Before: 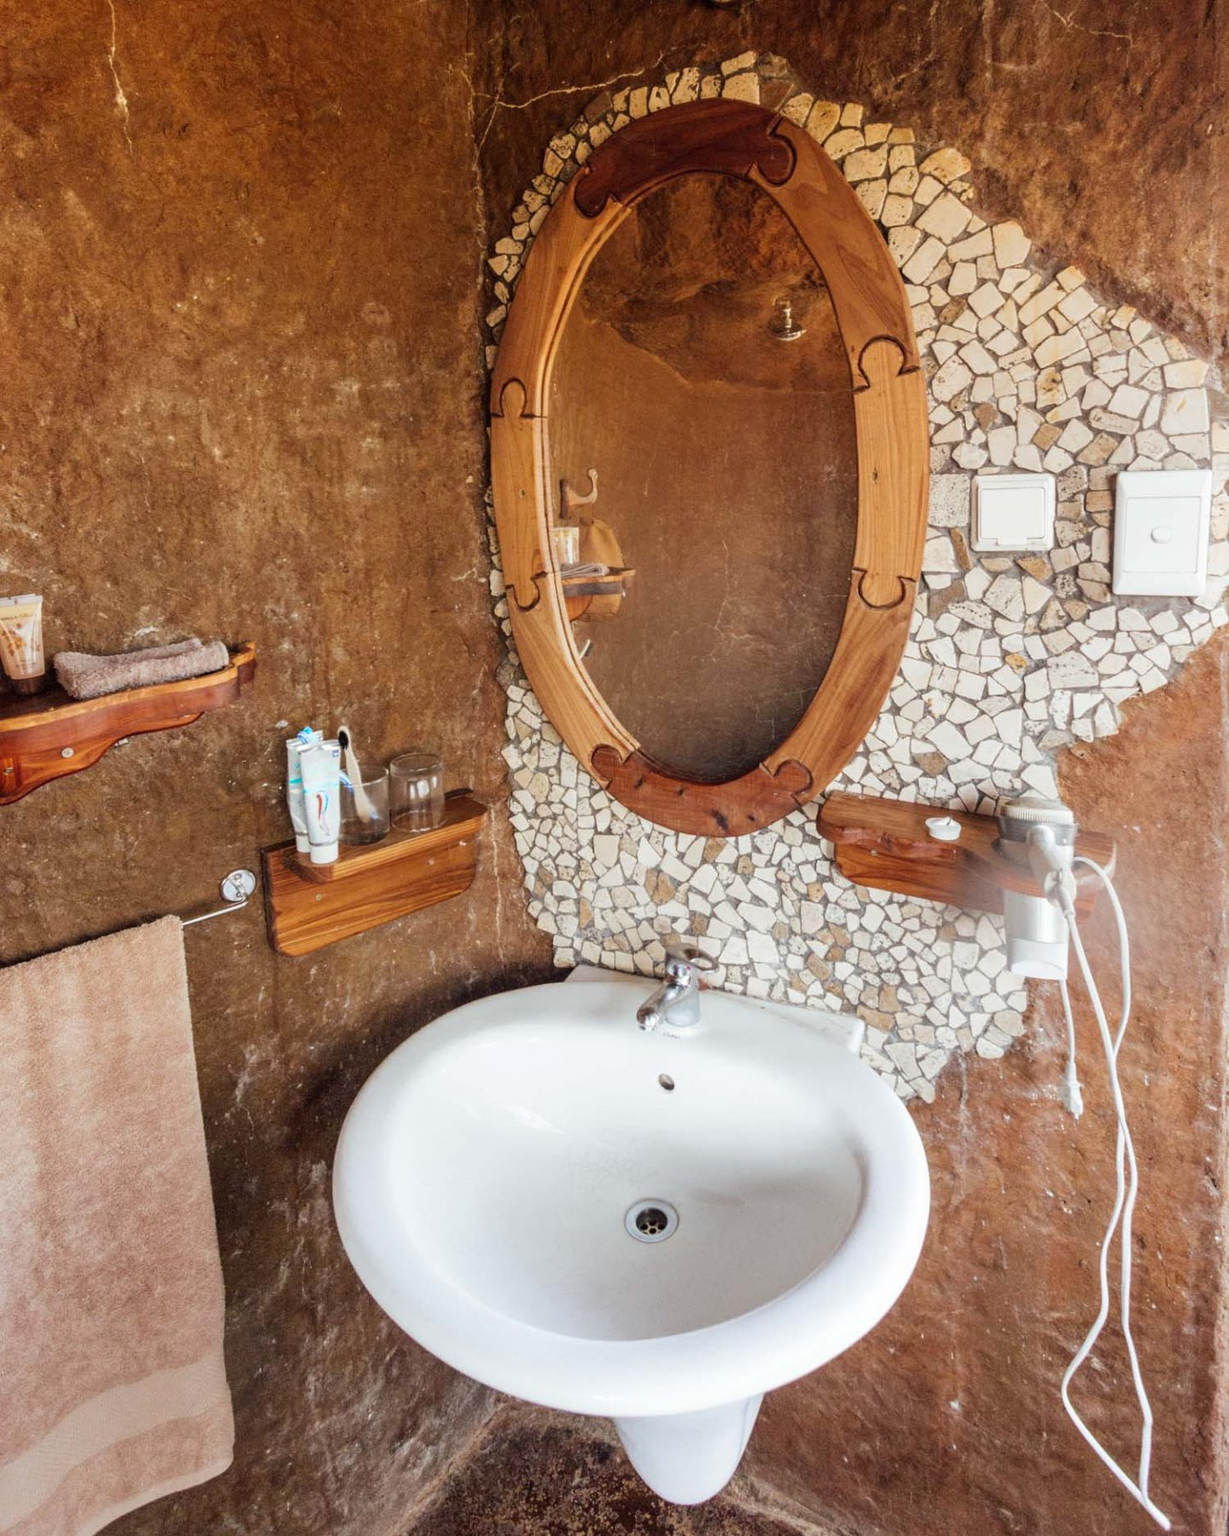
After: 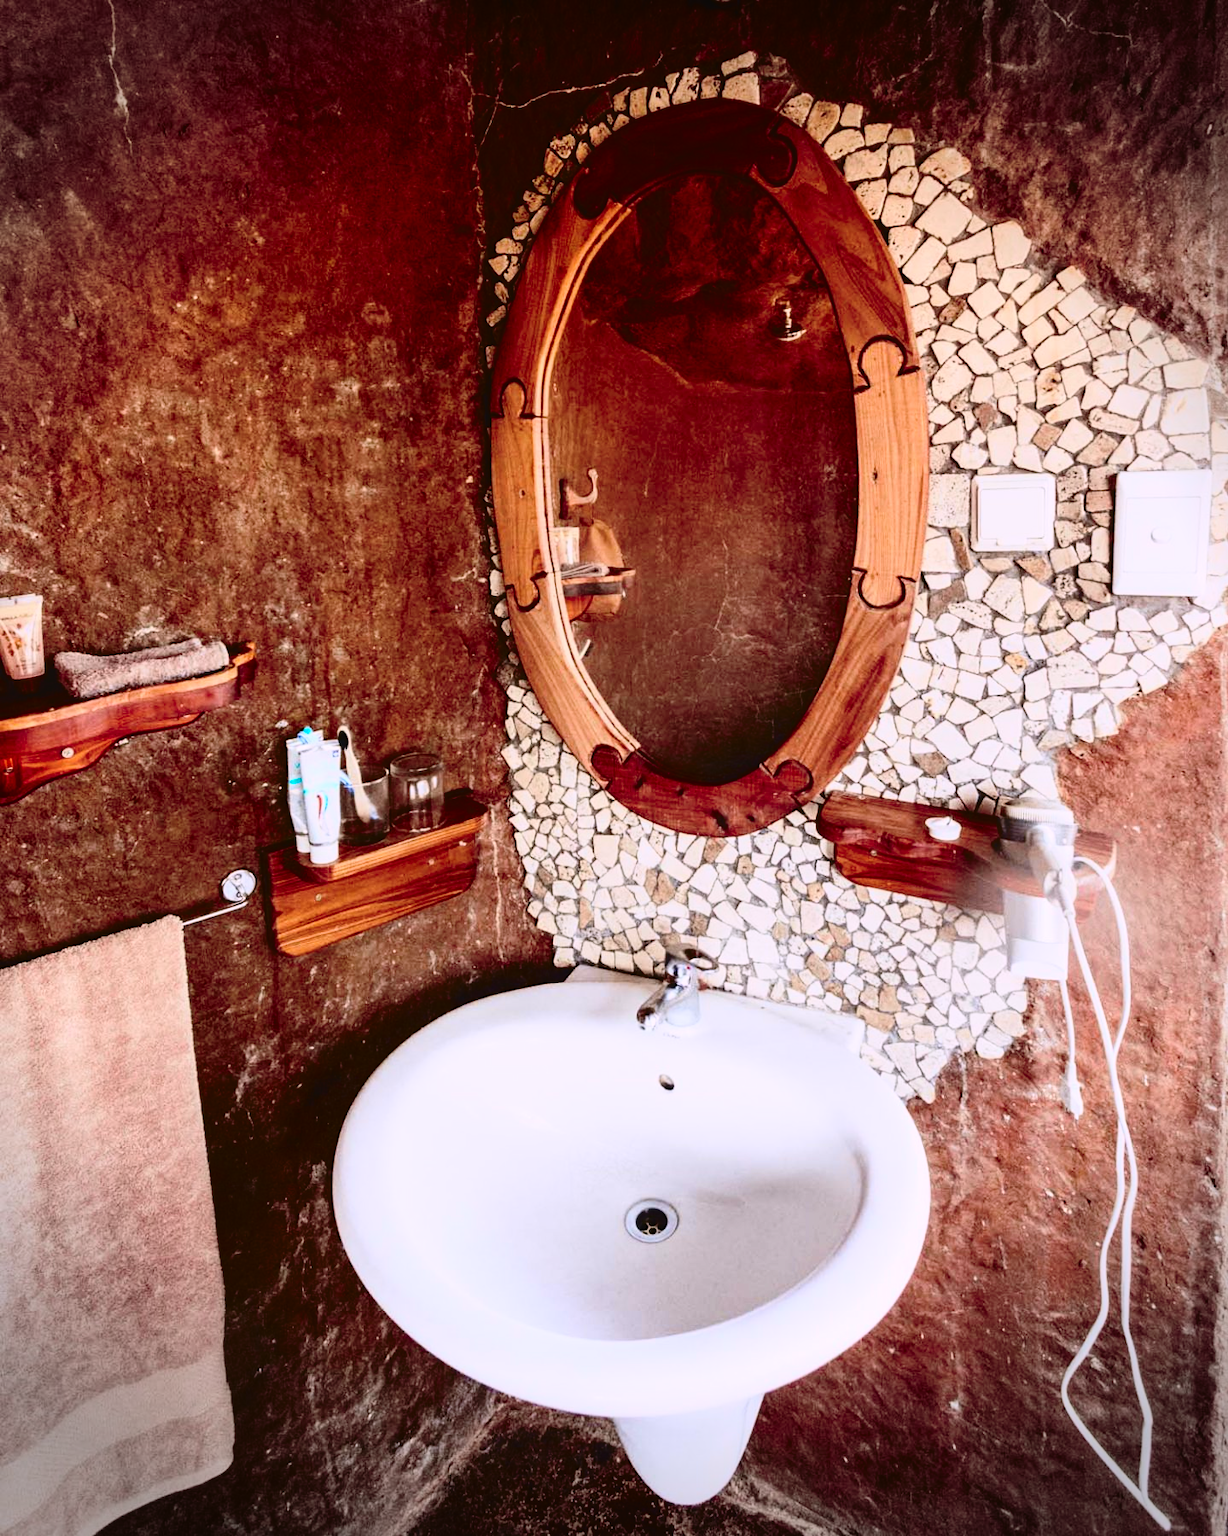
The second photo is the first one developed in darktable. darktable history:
exposure: exposure 0 EV, compensate highlight preservation false
base curve: curves: ch0 [(0, 0) (0.073, 0.04) (0.157, 0.139) (0.492, 0.492) (0.758, 0.758) (1, 1)], preserve colors none
white balance: red 1.05, blue 1.072
tone curve: curves: ch0 [(0, 0.039) (0.104, 0.094) (0.285, 0.301) (0.689, 0.764) (0.89, 0.926) (0.994, 0.971)]; ch1 [(0, 0) (0.337, 0.249) (0.437, 0.411) (0.485, 0.487) (0.515, 0.514) (0.566, 0.563) (0.641, 0.655) (1, 1)]; ch2 [(0, 0) (0.314, 0.301) (0.421, 0.411) (0.502, 0.505) (0.528, 0.54) (0.557, 0.555) (0.612, 0.583) (0.722, 0.67) (1, 1)], color space Lab, independent channels, preserve colors none
vignetting: fall-off radius 31.48%, brightness -0.472
tone equalizer: on, module defaults
contrast brightness saturation: contrast 0.2, brightness -0.11, saturation 0.1
